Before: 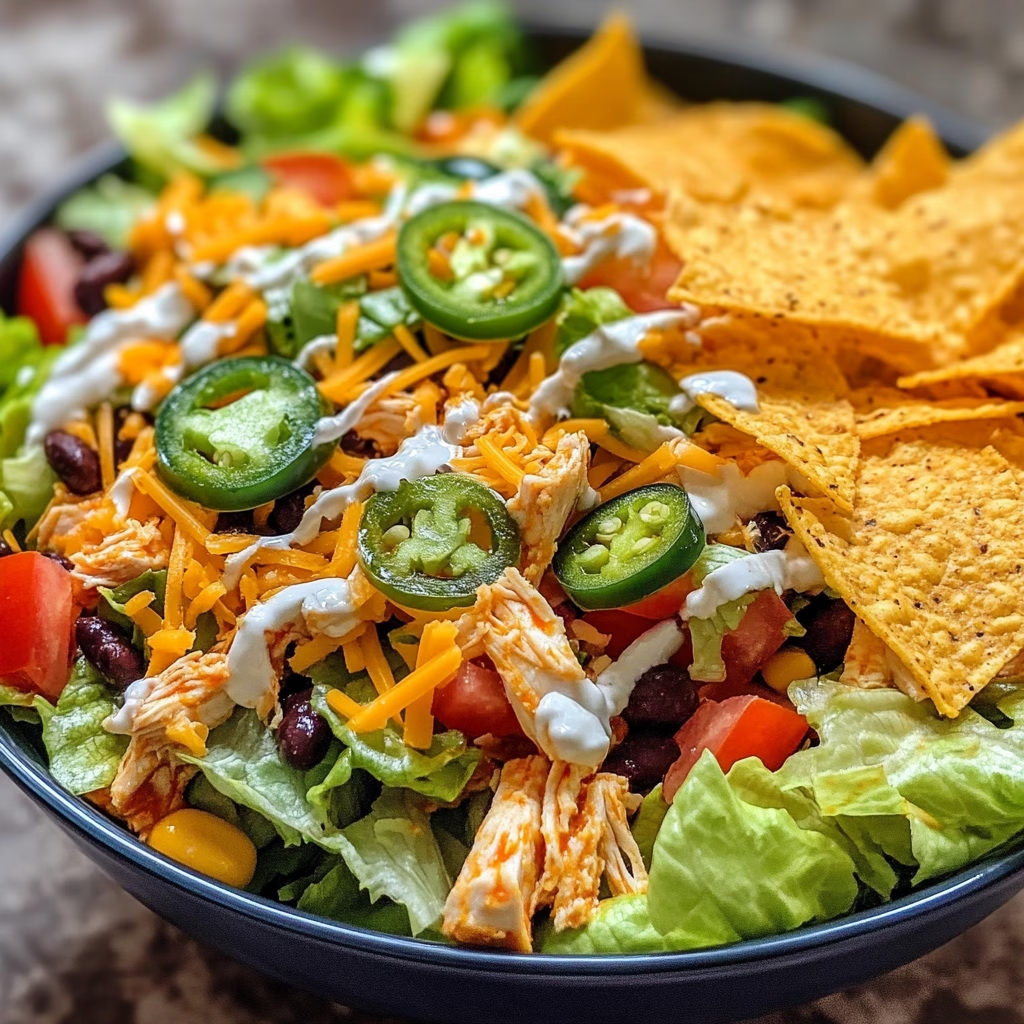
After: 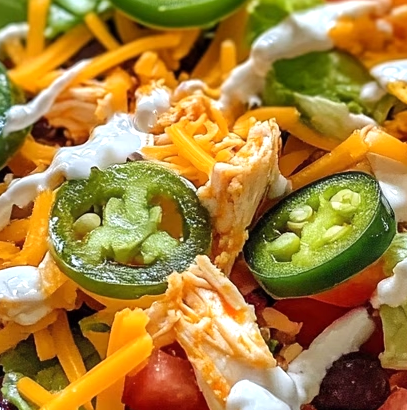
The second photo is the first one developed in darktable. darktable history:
crop: left 30.238%, top 30.496%, right 29.96%, bottom 29.432%
tone equalizer: edges refinement/feathering 500, mask exposure compensation -1.57 EV, preserve details guided filter
exposure: exposure 0.296 EV, compensate exposure bias true, compensate highlight preservation false
